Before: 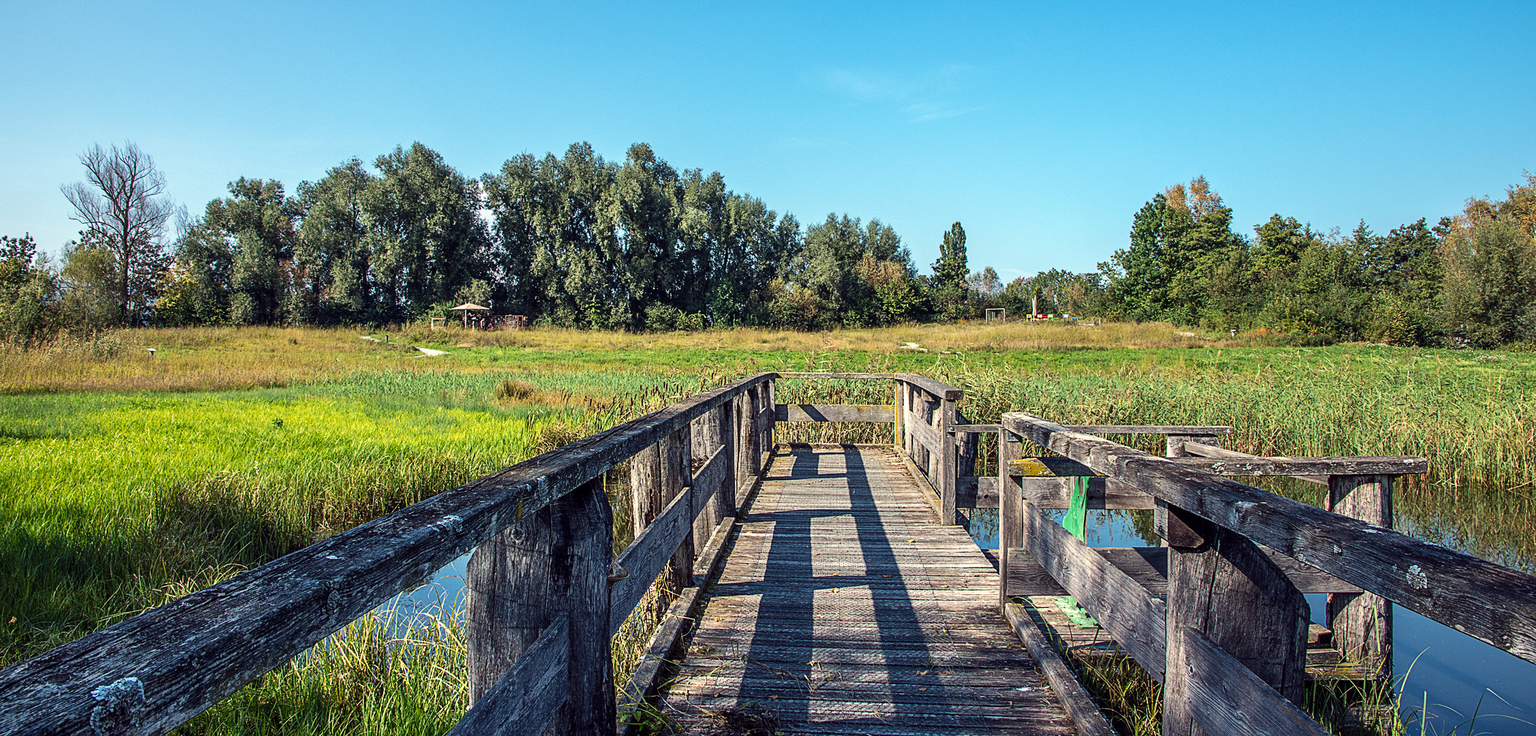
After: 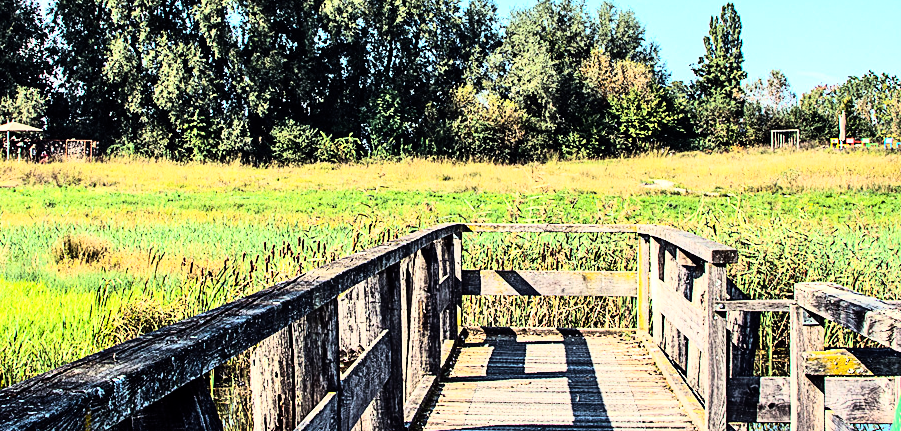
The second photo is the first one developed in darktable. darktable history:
contrast brightness saturation: contrast 0.07
crop: left 30%, top 30%, right 30%, bottom 30%
rgb curve: curves: ch0 [(0, 0) (0.21, 0.15) (0.24, 0.21) (0.5, 0.75) (0.75, 0.96) (0.89, 0.99) (1, 1)]; ch1 [(0, 0.02) (0.21, 0.13) (0.25, 0.2) (0.5, 0.67) (0.75, 0.9) (0.89, 0.97) (1, 1)]; ch2 [(0, 0.02) (0.21, 0.13) (0.25, 0.2) (0.5, 0.67) (0.75, 0.9) (0.89, 0.97) (1, 1)], compensate middle gray true
